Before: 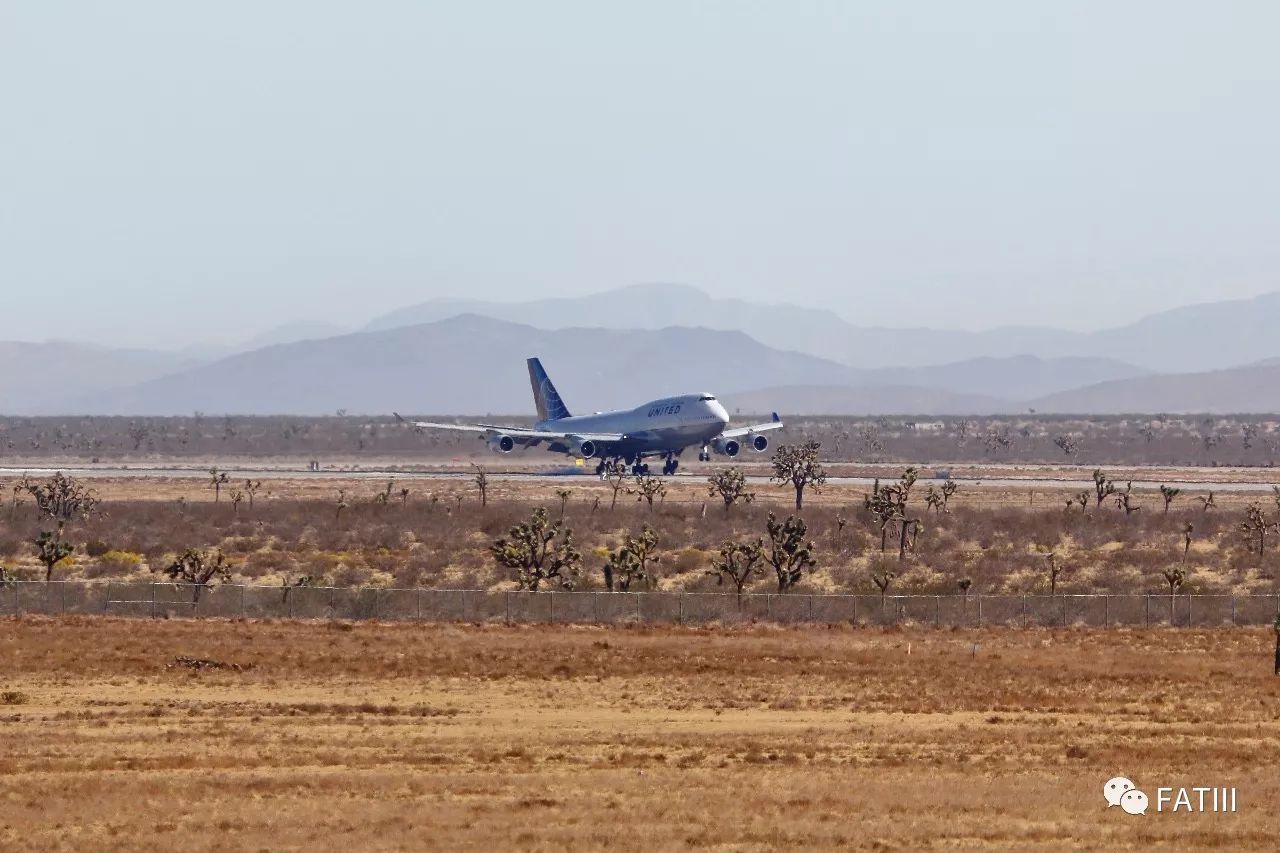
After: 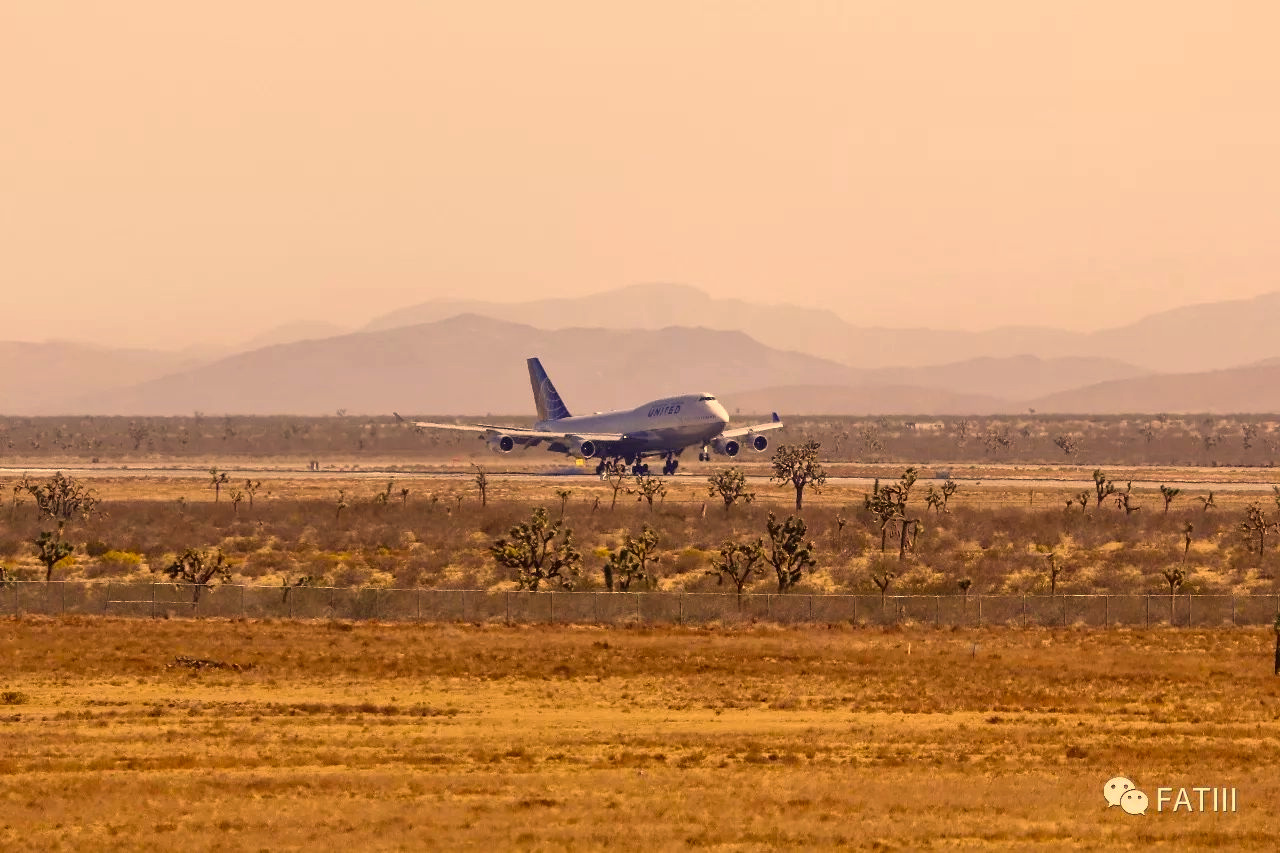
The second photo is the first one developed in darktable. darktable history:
color correction: highlights a* 18.05, highlights b* 35.62, shadows a* 1.48, shadows b* 6.08, saturation 1.04
